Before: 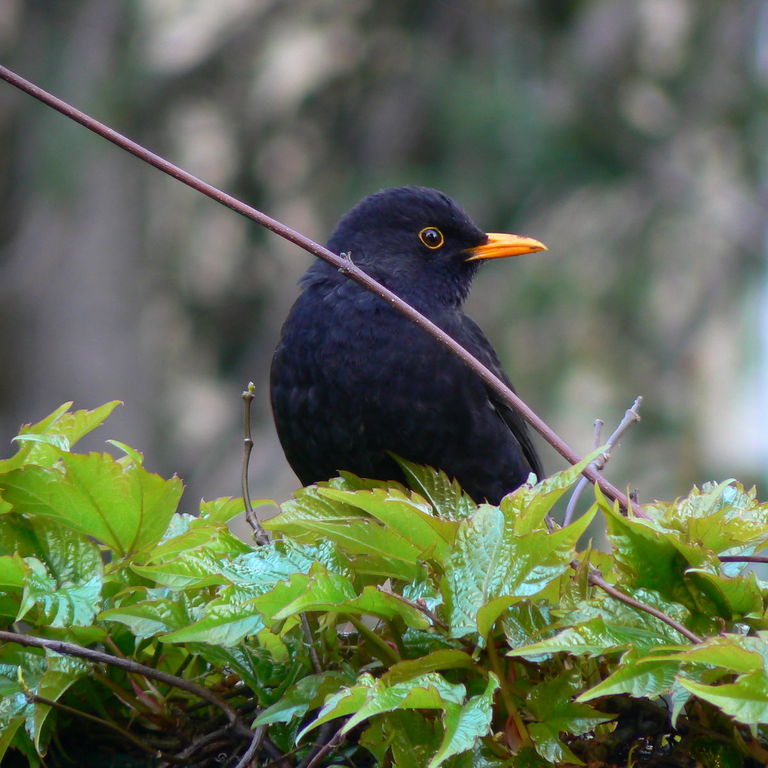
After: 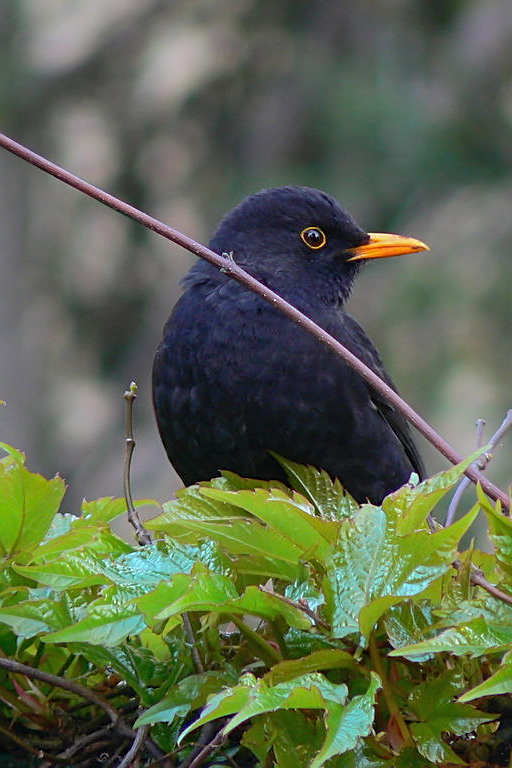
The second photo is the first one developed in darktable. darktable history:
crop and rotate: left 15.377%, right 17.852%
sharpen: on, module defaults
shadows and highlights: shadows 39.78, highlights -60.09
